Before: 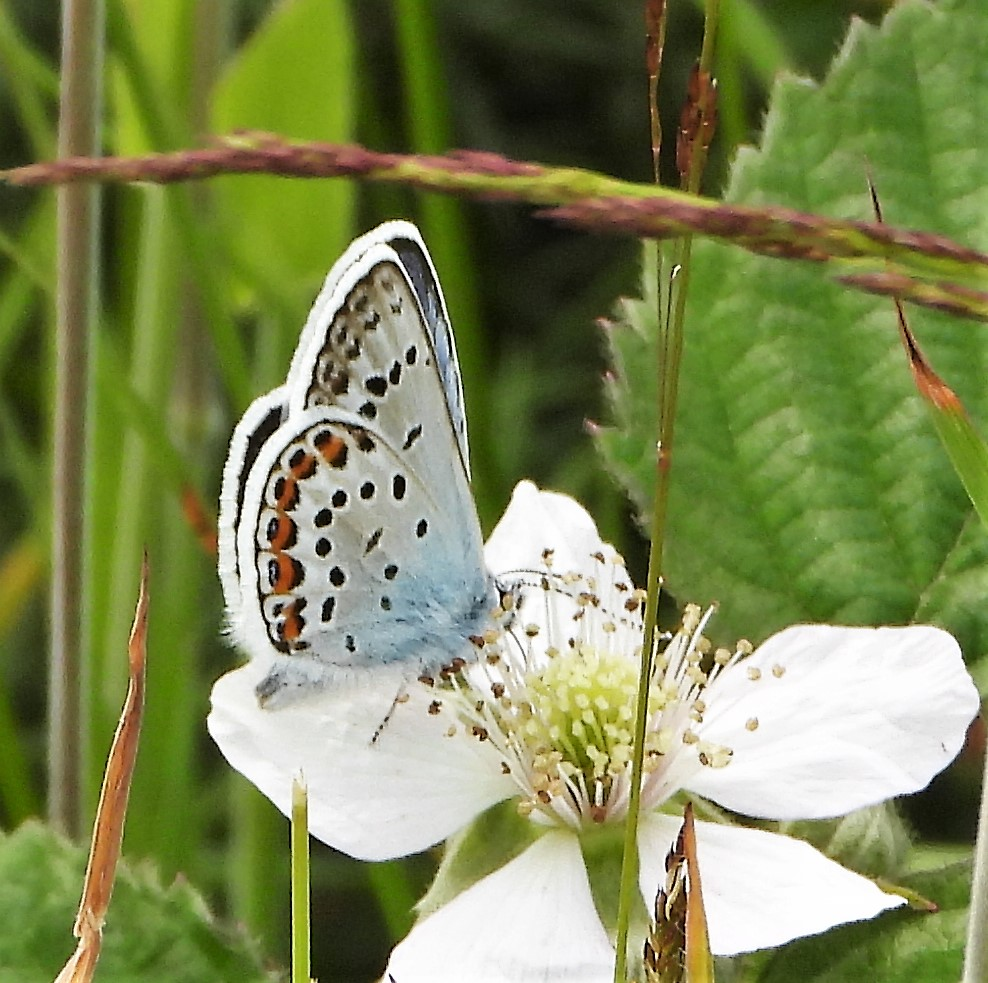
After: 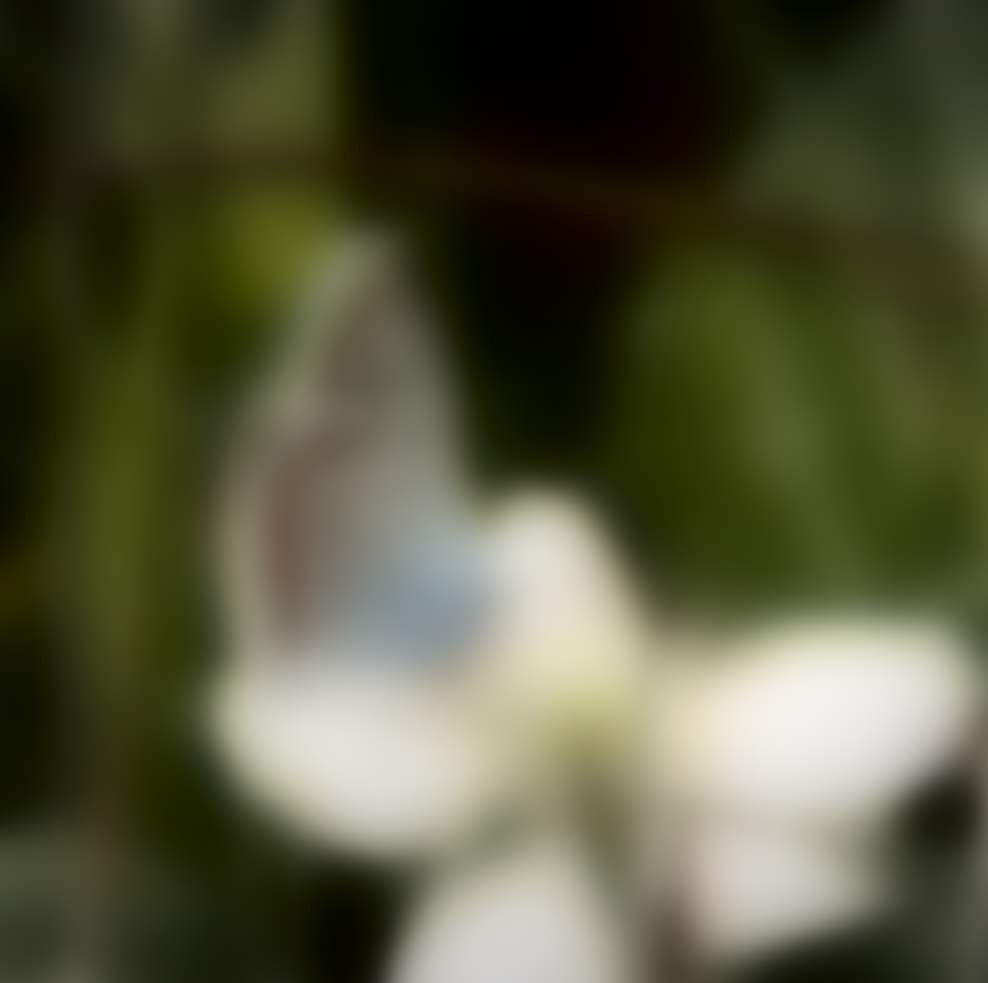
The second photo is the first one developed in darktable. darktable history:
vignetting: fall-off radius 100%, width/height ratio 1.337
tone curve: curves: ch1 [(0, 0) (0.214, 0.291) (0.372, 0.44) (0.463, 0.476) (0.498, 0.502) (0.521, 0.531) (1, 1)]; ch2 [(0, 0) (0.456, 0.447) (0.5, 0.5) (0.547, 0.557) (0.592, 0.57) (0.631, 0.602) (1, 1)], color space Lab, independent channels, preserve colors none
lowpass: radius 31.92, contrast 1.72, brightness -0.98, saturation 0.94
sharpen: amount 0.2
